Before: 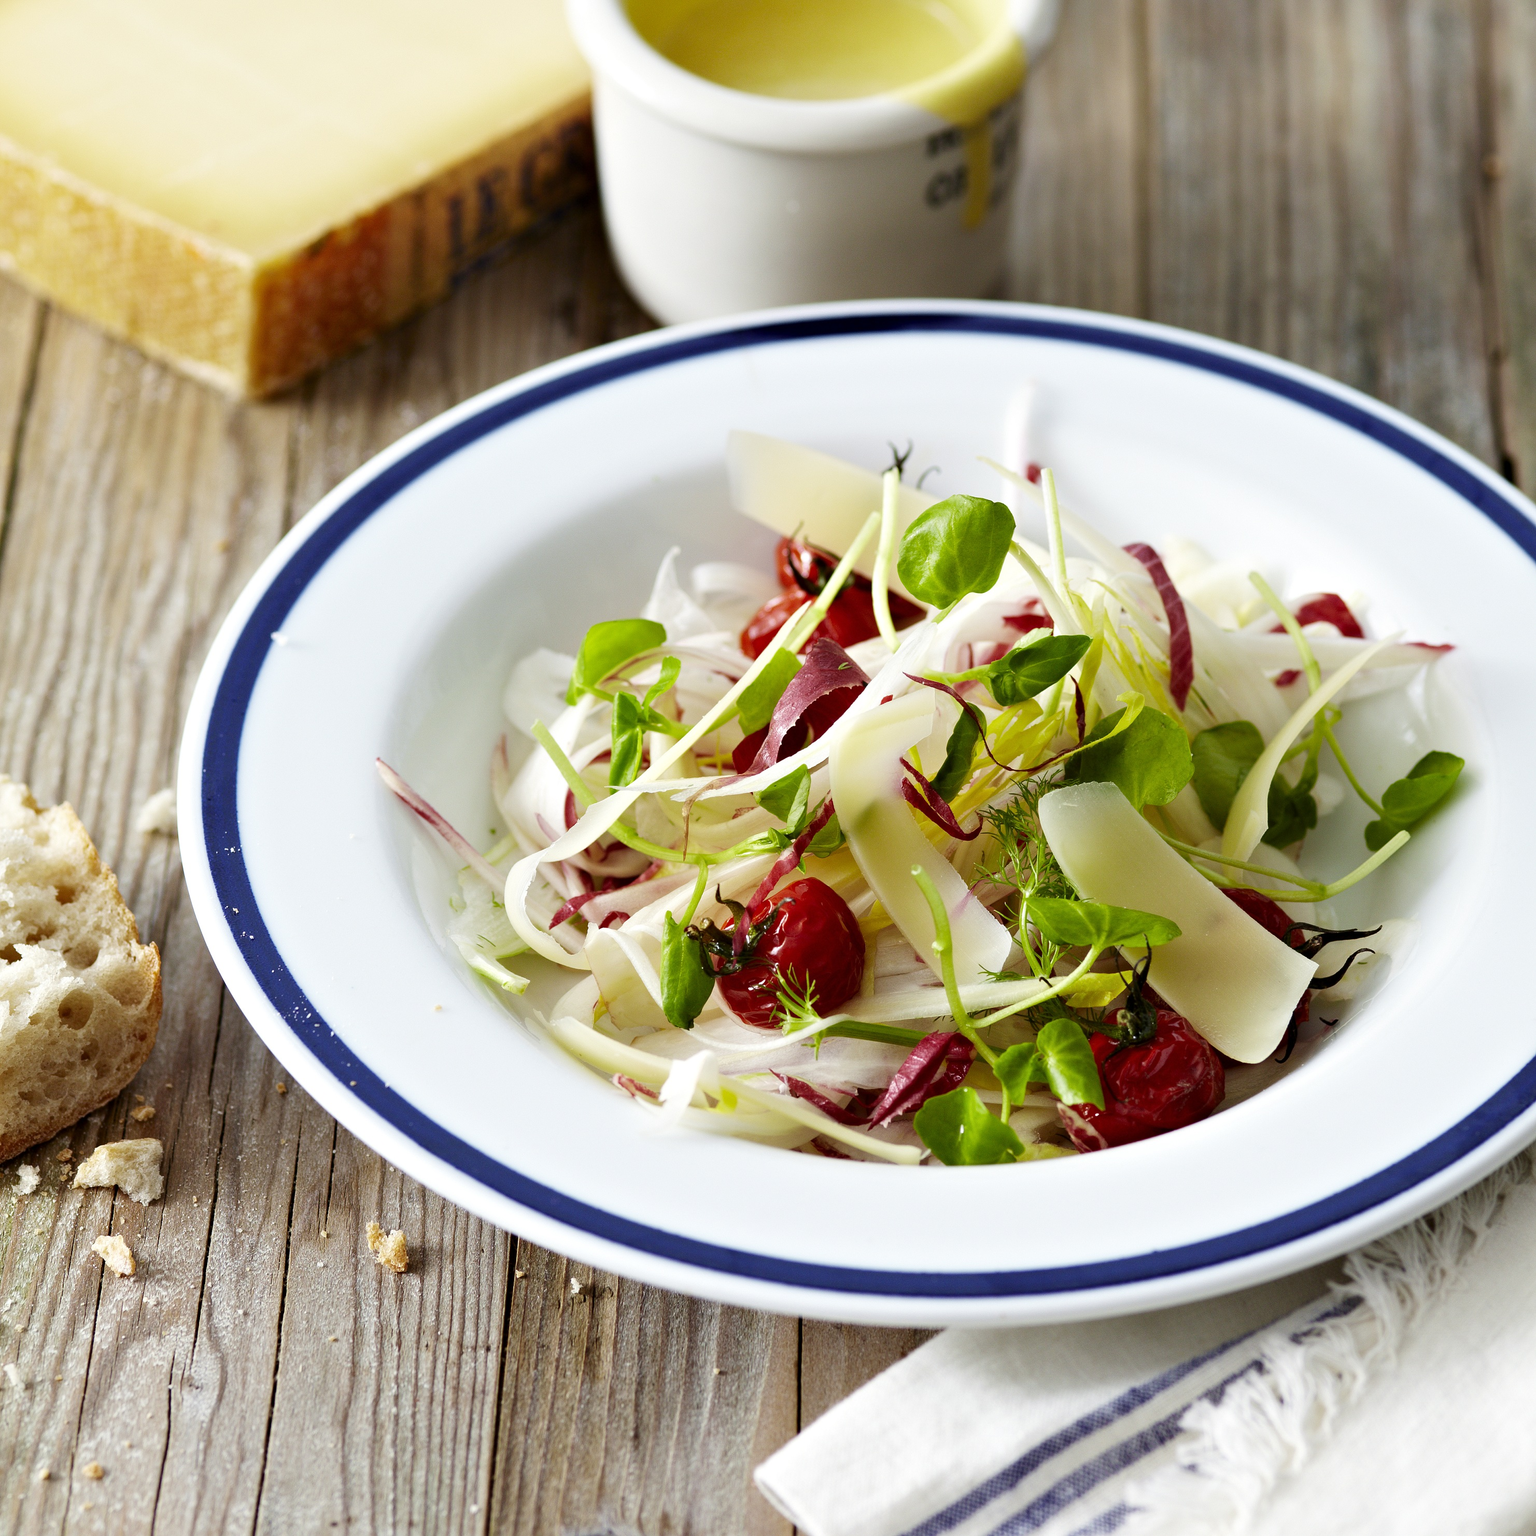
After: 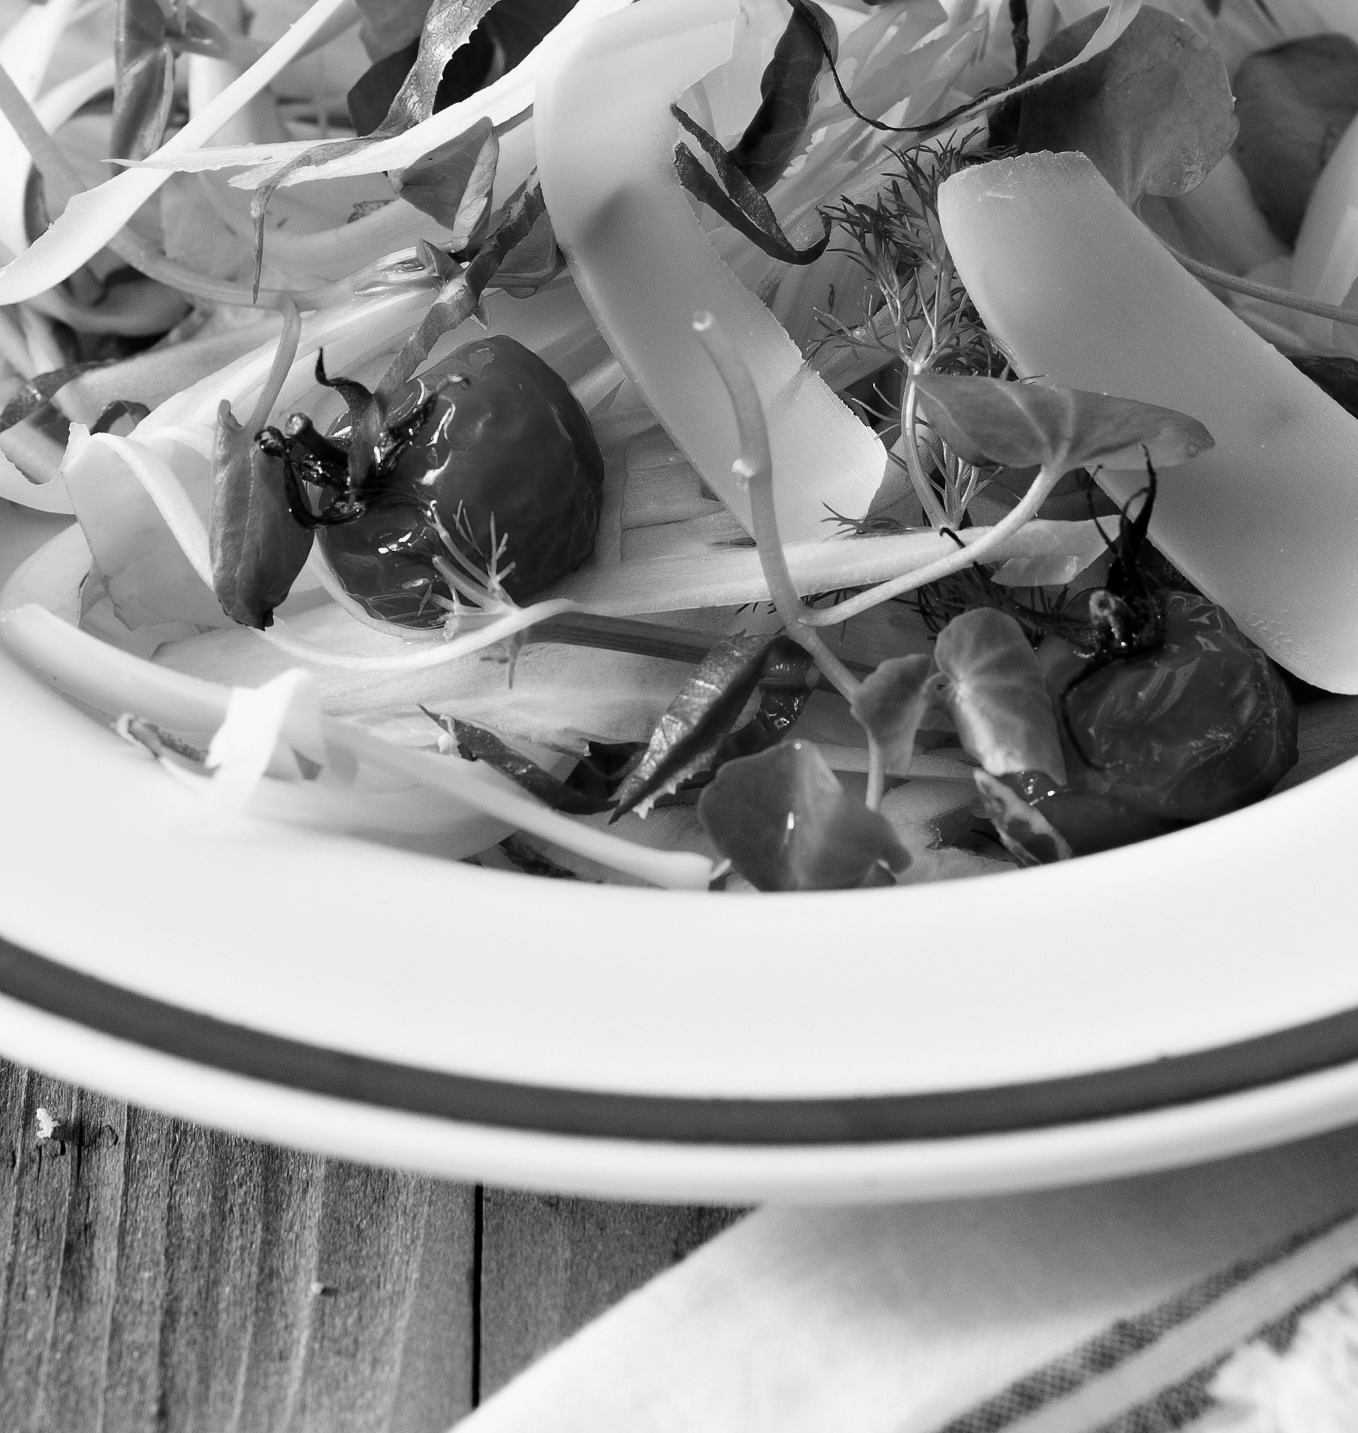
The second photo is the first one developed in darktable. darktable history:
color calibration: output gray [0.21, 0.42, 0.37, 0], gray › normalize channels true, illuminant same as pipeline (D50), adaptation XYZ, x 0.346, y 0.359, gamut compression 0
crop: left 35.976%, top 45.819%, right 18.162%, bottom 5.807%
